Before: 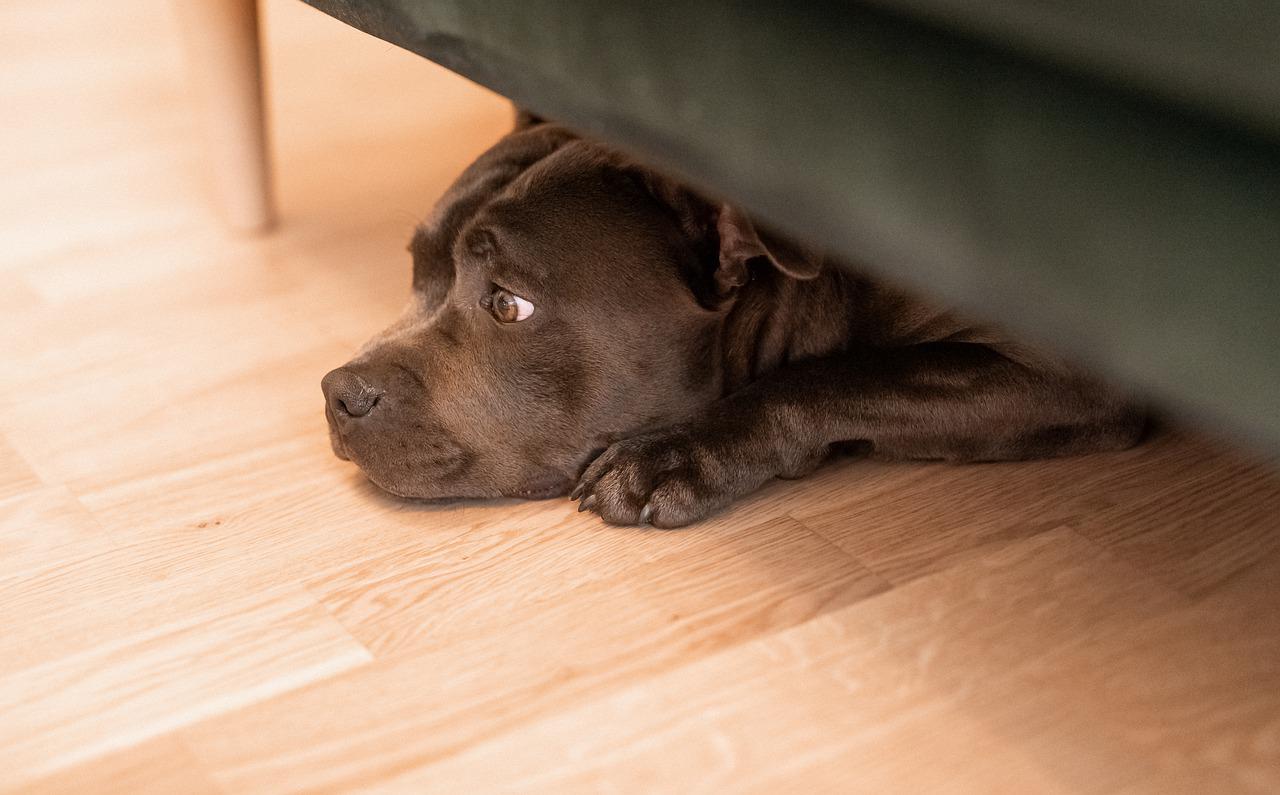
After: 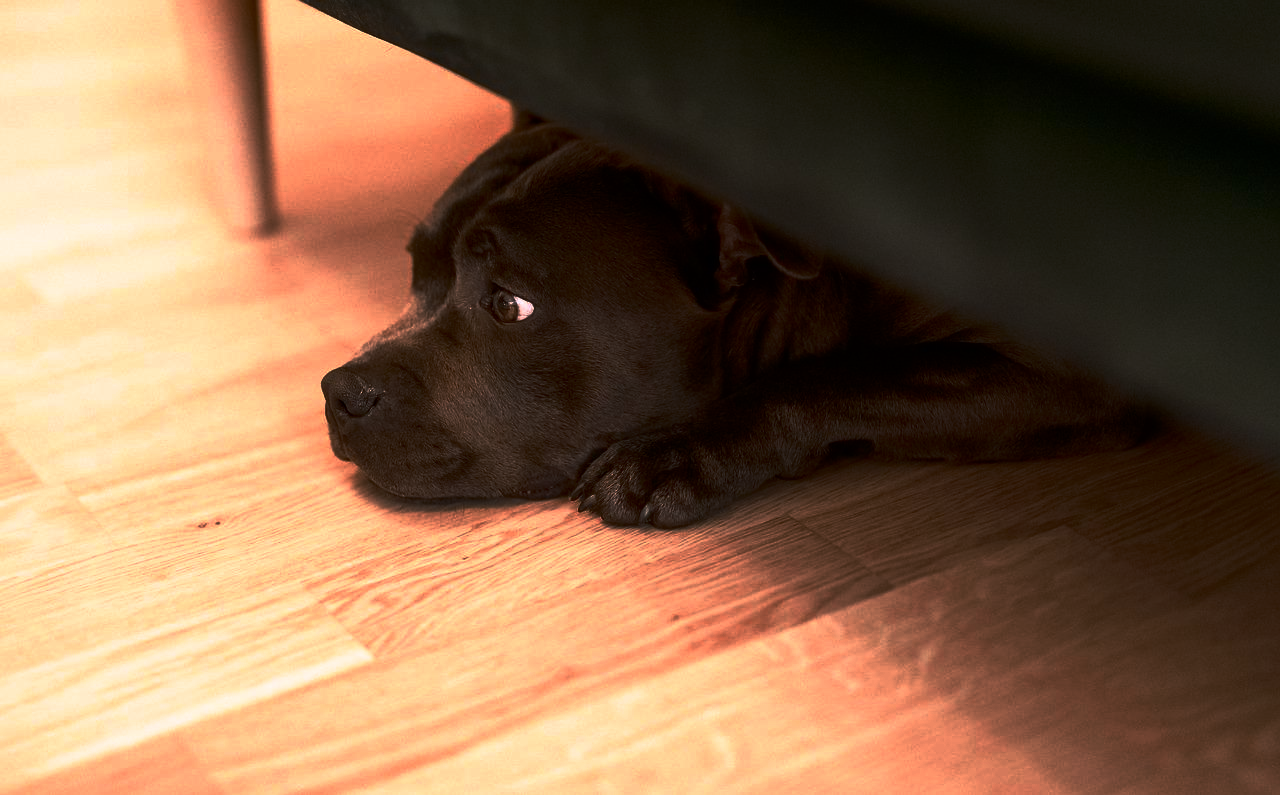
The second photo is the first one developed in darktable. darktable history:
contrast brightness saturation: contrast 0.295
base curve: curves: ch0 [(0, 0) (0.564, 0.291) (0.802, 0.731) (1, 1)], preserve colors none
